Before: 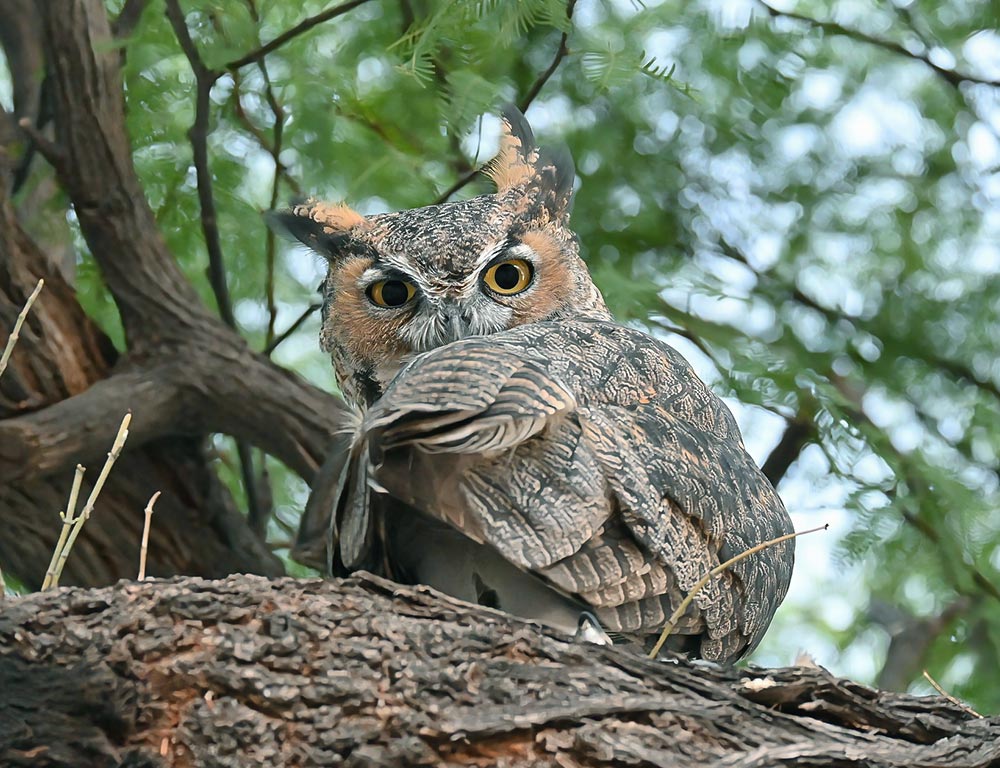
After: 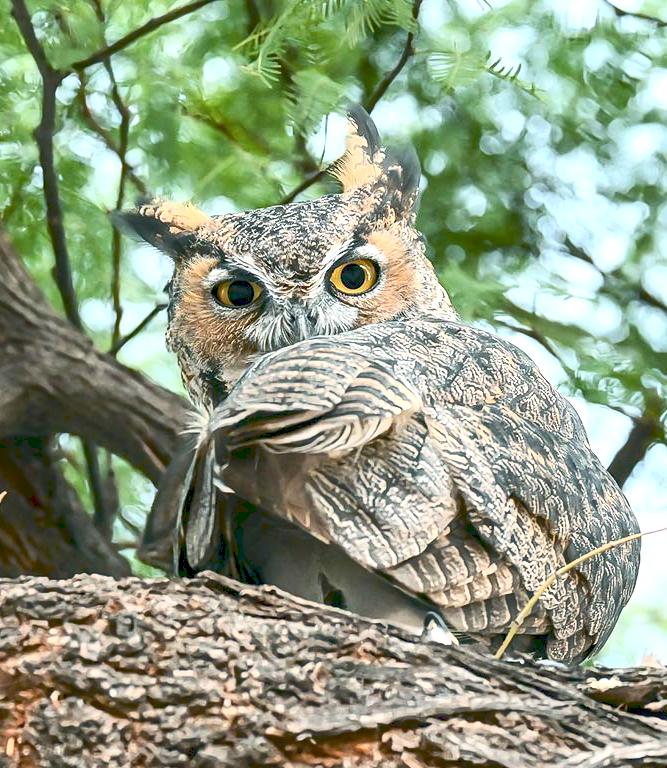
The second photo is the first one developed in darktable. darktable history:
color balance rgb: perceptual saturation grading › global saturation 20%, global vibrance 20%
local contrast: on, module defaults
exposure: black level correction 0.005, exposure 0.417 EV, compensate highlight preservation false
shadows and highlights: shadows 62.66, white point adjustment 0.37, highlights -34.44, compress 83.82%
crop and rotate: left 15.446%, right 17.836%
contrast brightness saturation: contrast 0.28
tone curve: curves: ch0 [(0, 0) (0.003, 0.144) (0.011, 0.149) (0.025, 0.159) (0.044, 0.183) (0.069, 0.207) (0.1, 0.236) (0.136, 0.269) (0.177, 0.303) (0.224, 0.339) (0.277, 0.38) (0.335, 0.428) (0.399, 0.478) (0.468, 0.539) (0.543, 0.604) (0.623, 0.679) (0.709, 0.755) (0.801, 0.836) (0.898, 0.918) (1, 1)], preserve colors none
